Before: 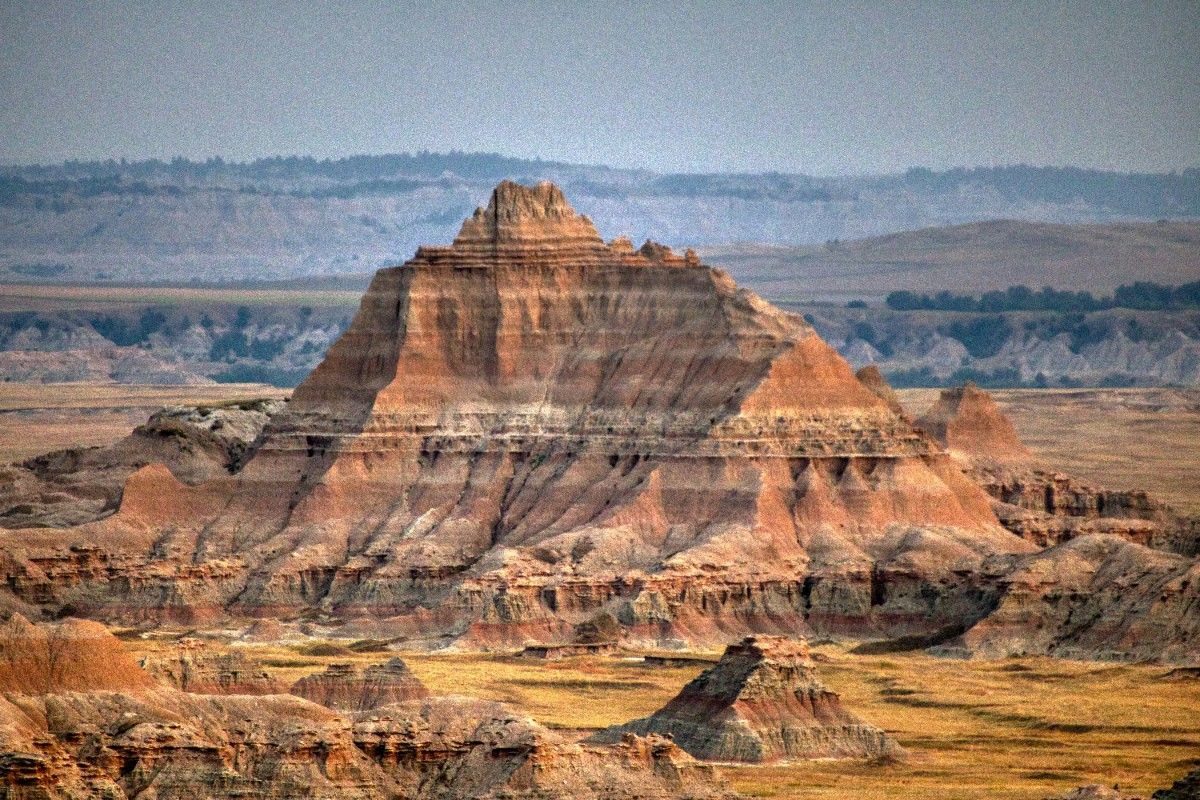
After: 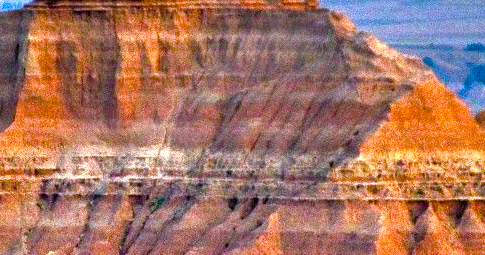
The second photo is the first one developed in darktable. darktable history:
color calibration: illuminant as shot in camera, x 0.366, y 0.378, temperature 4425.7 K, saturation algorithm version 1 (2020)
color balance rgb: linear chroma grading › shadows 10%, linear chroma grading › highlights 10%, linear chroma grading › global chroma 15%, linear chroma grading › mid-tones 15%, perceptual saturation grading › global saturation 40%, perceptual saturation grading › highlights -25%, perceptual saturation grading › mid-tones 35%, perceptual saturation grading › shadows 35%, perceptual brilliance grading › global brilliance 11.29%, global vibrance 11.29%
crop: left 31.751%, top 32.172%, right 27.8%, bottom 35.83%
